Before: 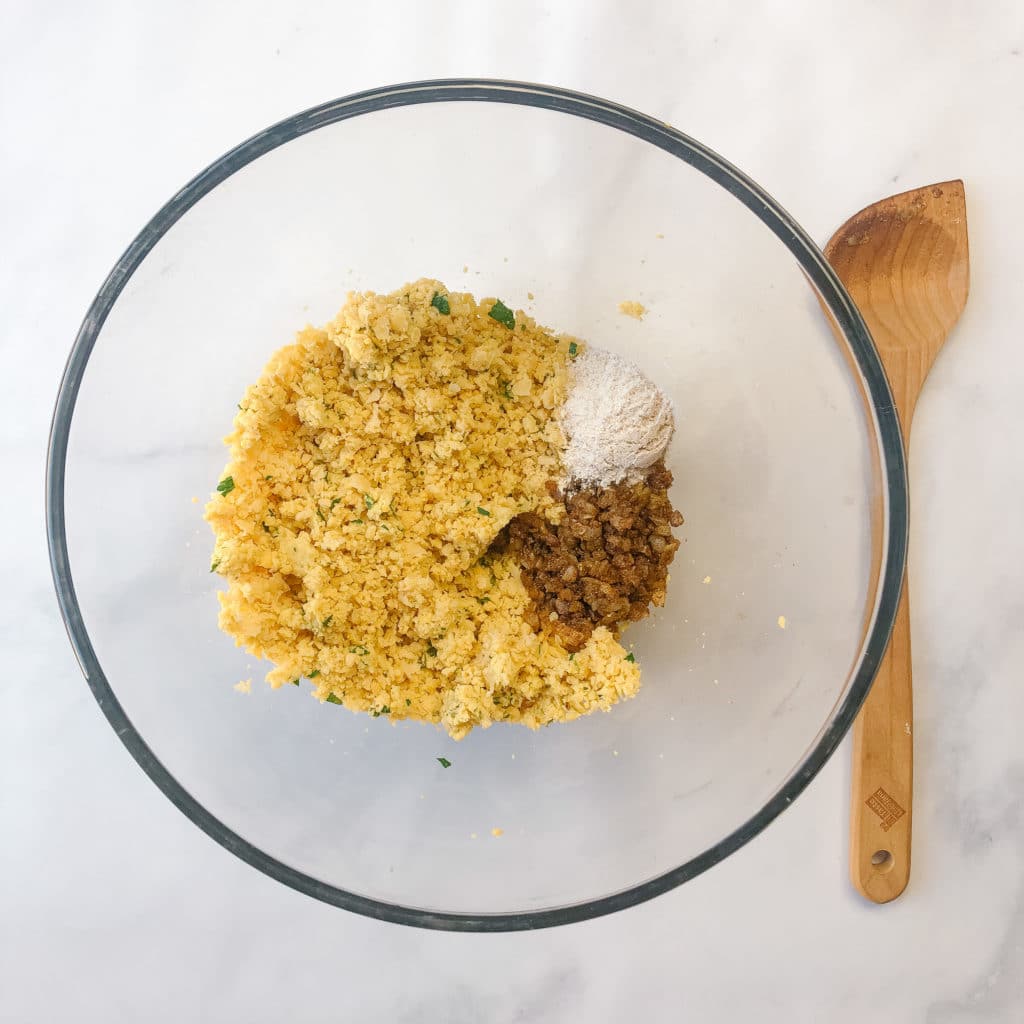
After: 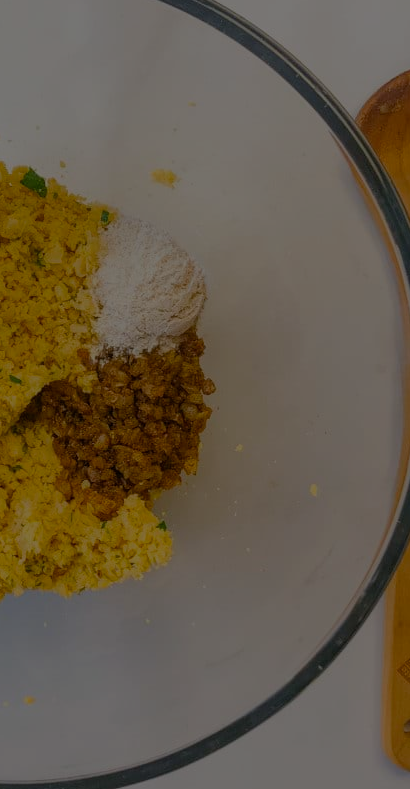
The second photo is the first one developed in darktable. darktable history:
color balance rgb: perceptual saturation grading › global saturation 37.246%, perceptual brilliance grading › global brilliance -48.365%
crop: left 45.745%, top 12.895%, right 14.18%, bottom 10.038%
